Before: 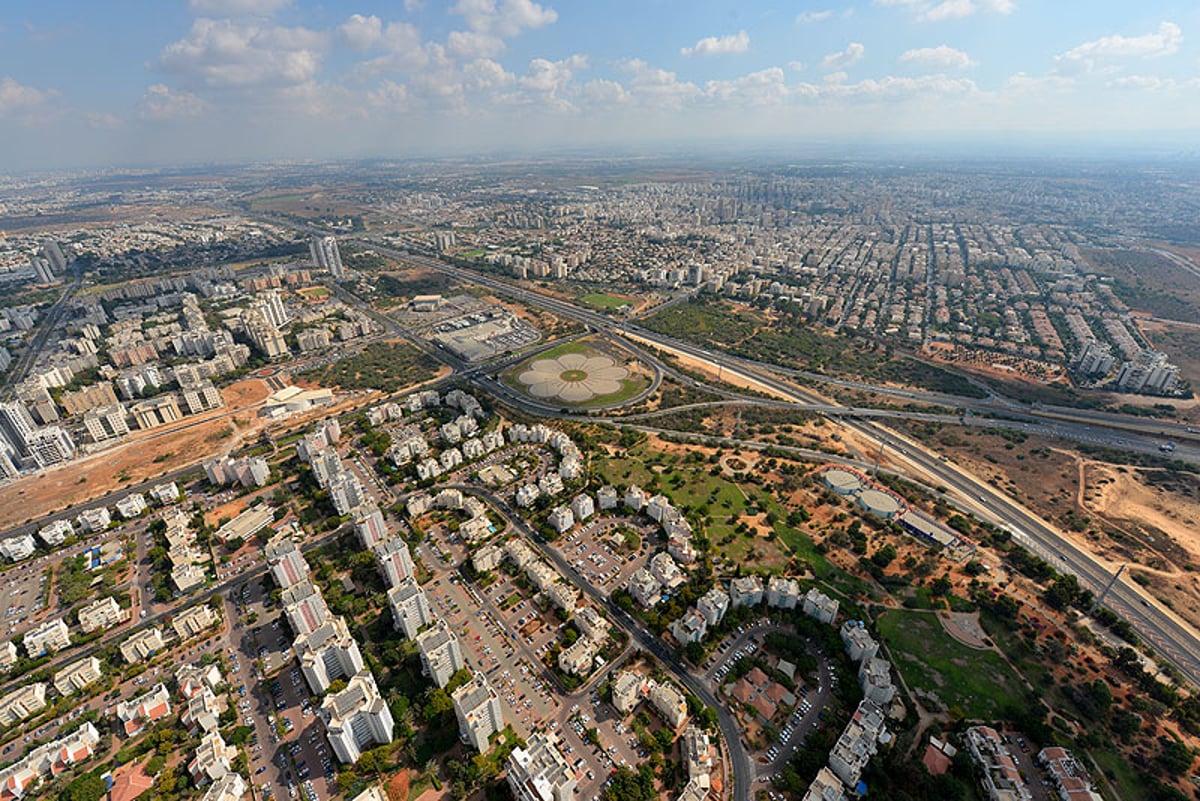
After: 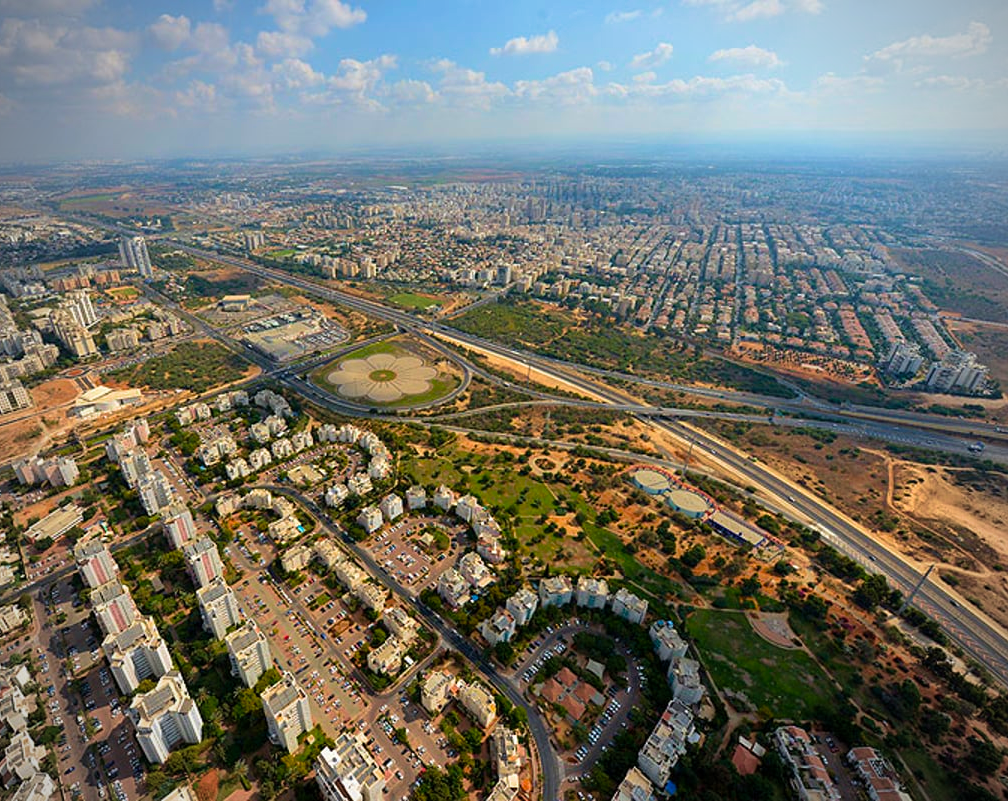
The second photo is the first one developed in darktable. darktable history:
vignetting: unbound false
velvia: strength 44.9%
color balance rgb: perceptual saturation grading › global saturation 30.52%
crop: left 15.959%
